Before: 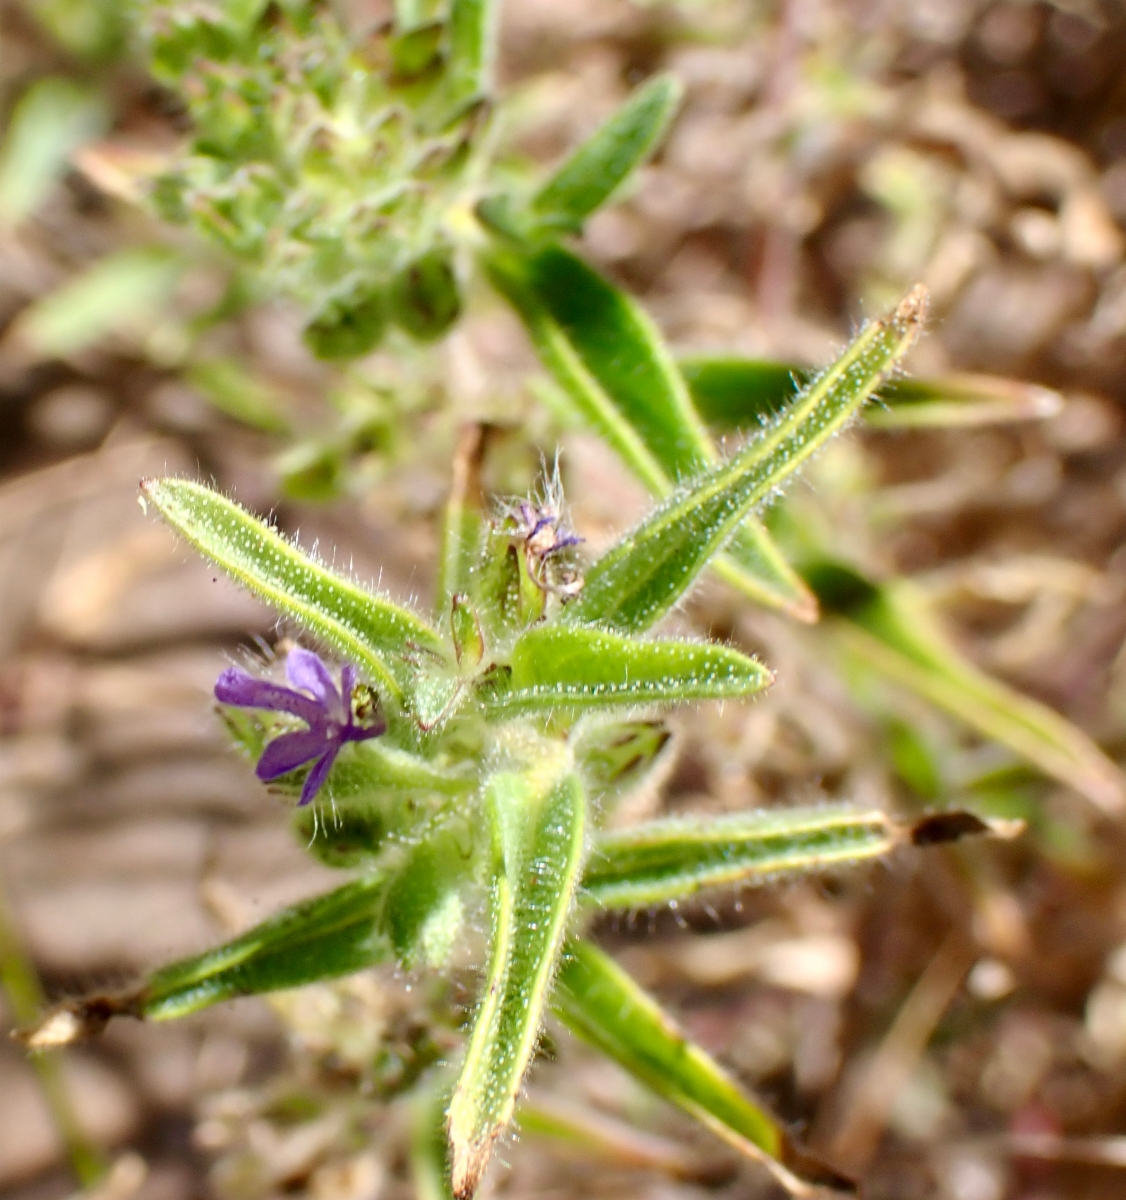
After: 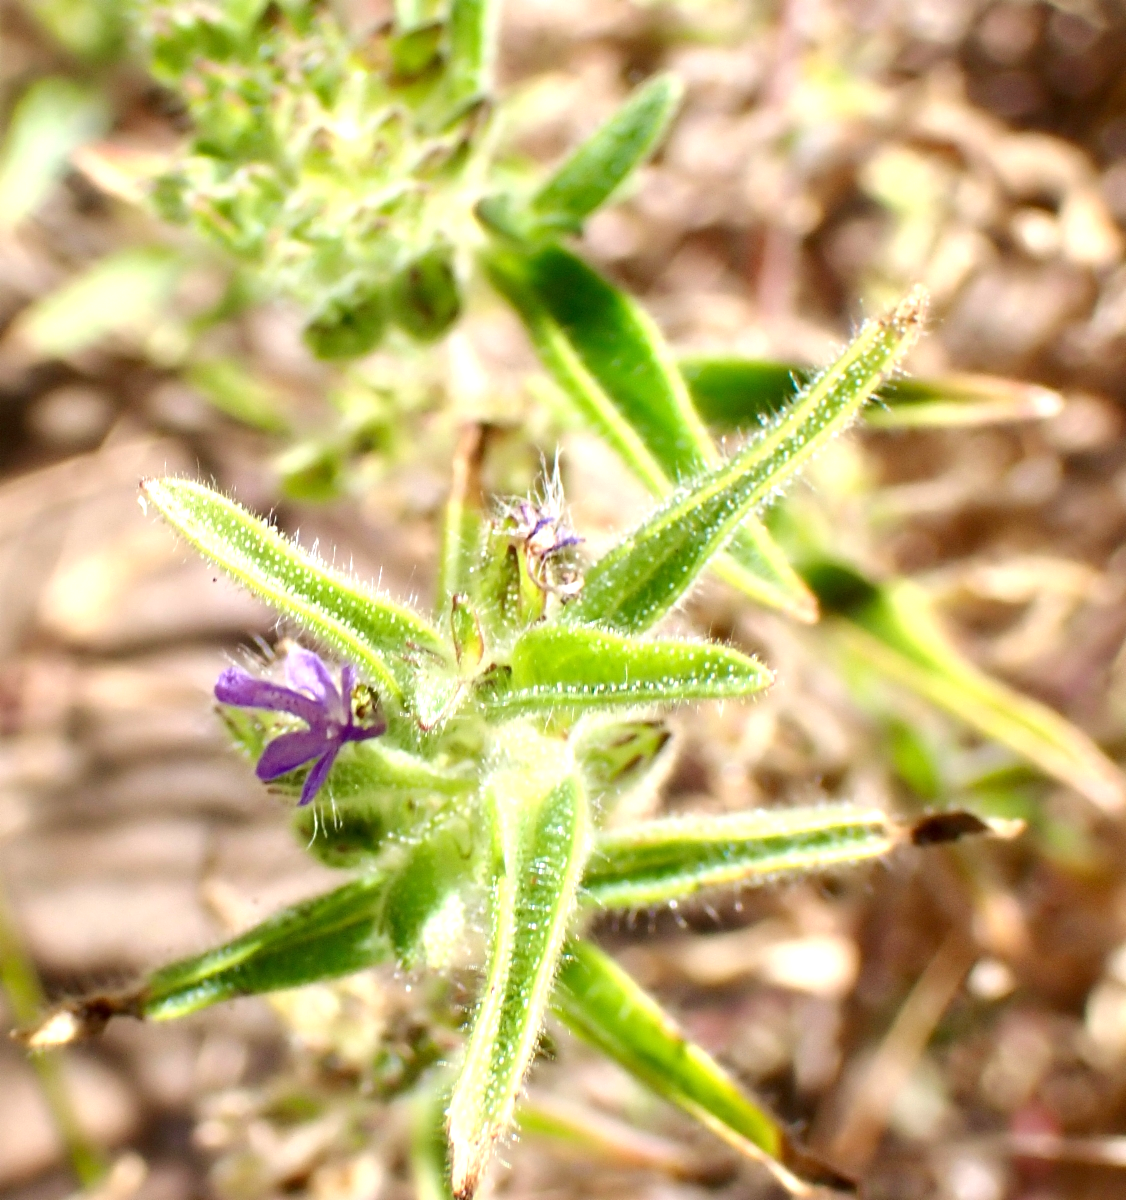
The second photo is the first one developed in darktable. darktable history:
exposure: exposure 0.642 EV, compensate exposure bias true, compensate highlight preservation false
